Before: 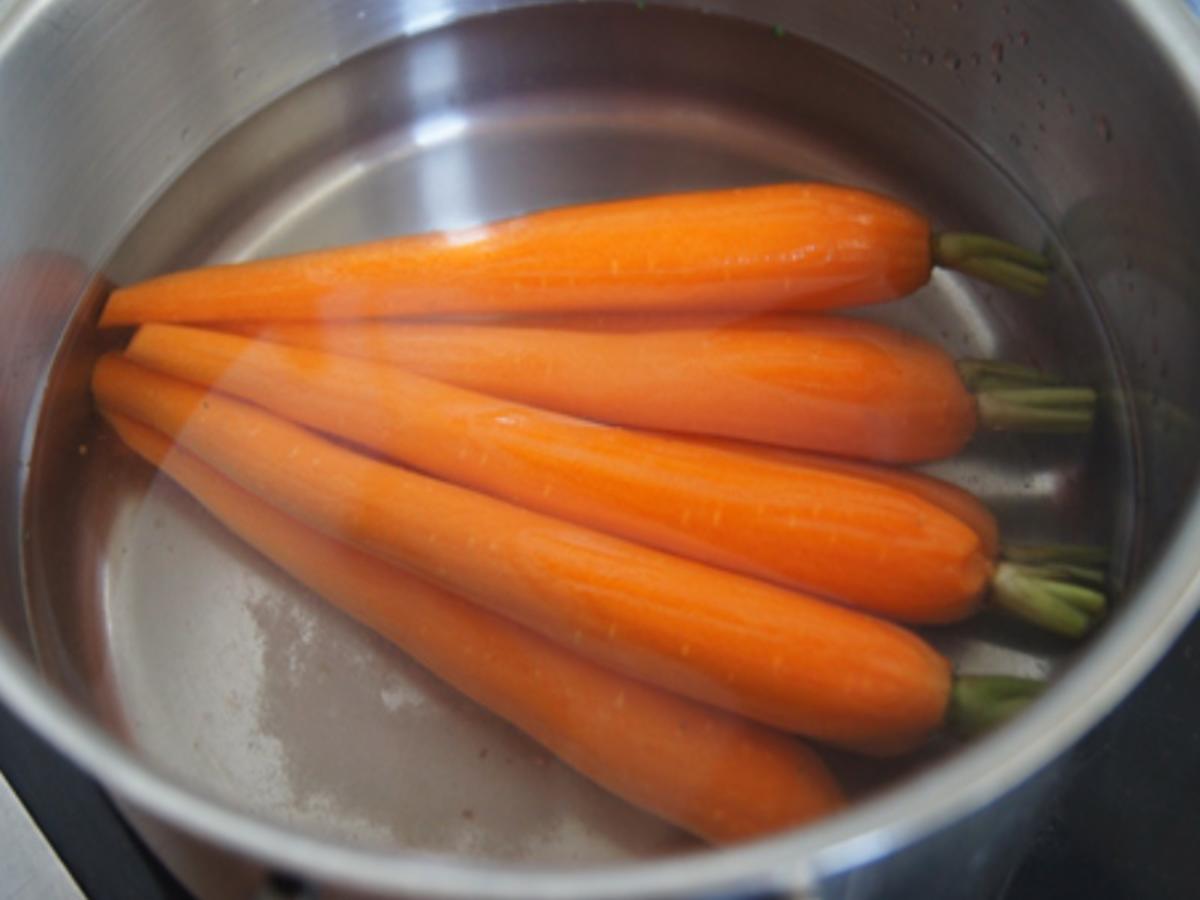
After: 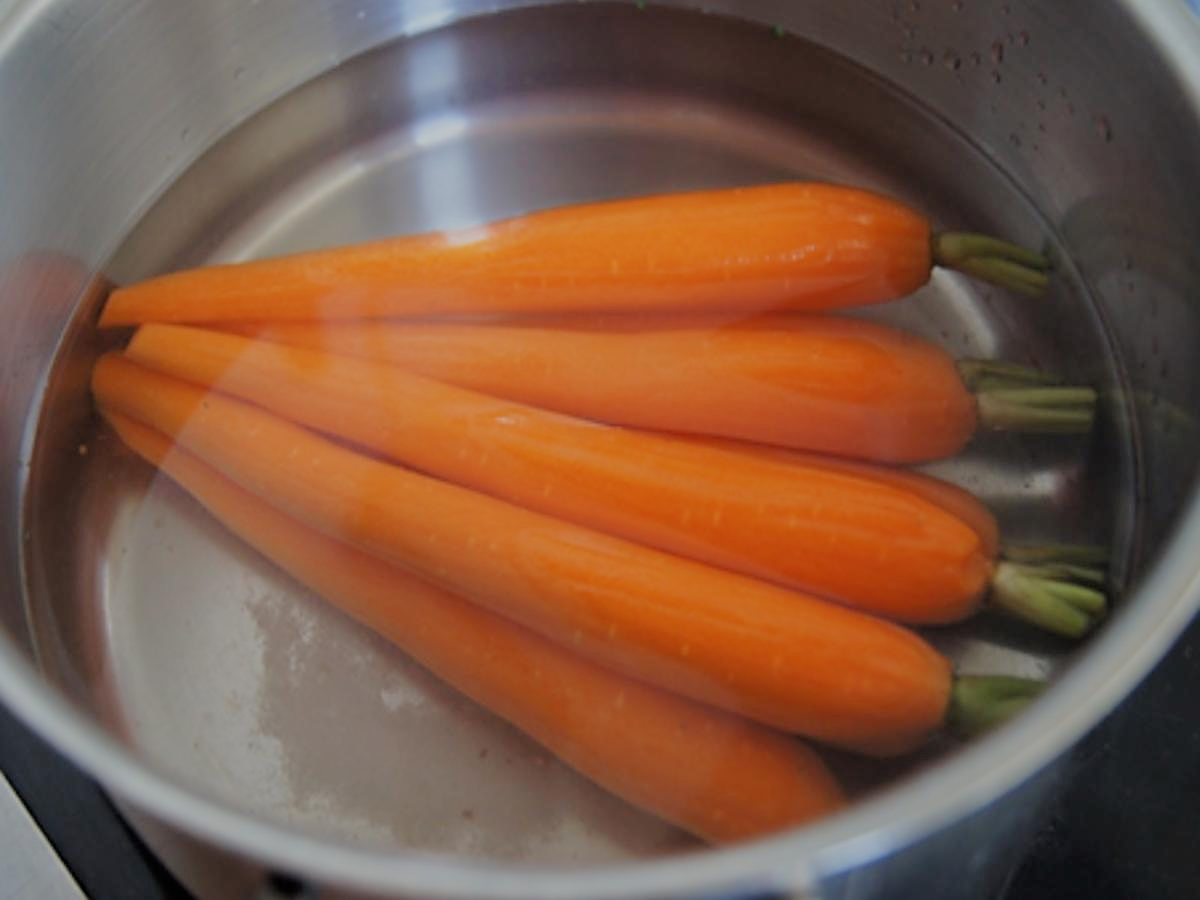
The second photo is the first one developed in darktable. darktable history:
filmic rgb: black relative exposure -8.79 EV, white relative exposure 4.98 EV, threshold 3 EV, target black luminance 0%, hardness 3.77, latitude 66.33%, contrast 0.822, shadows ↔ highlights balance 20%, color science v5 (2021), contrast in shadows safe, contrast in highlights safe, enable highlight reconstruction true
sharpen: on, module defaults
